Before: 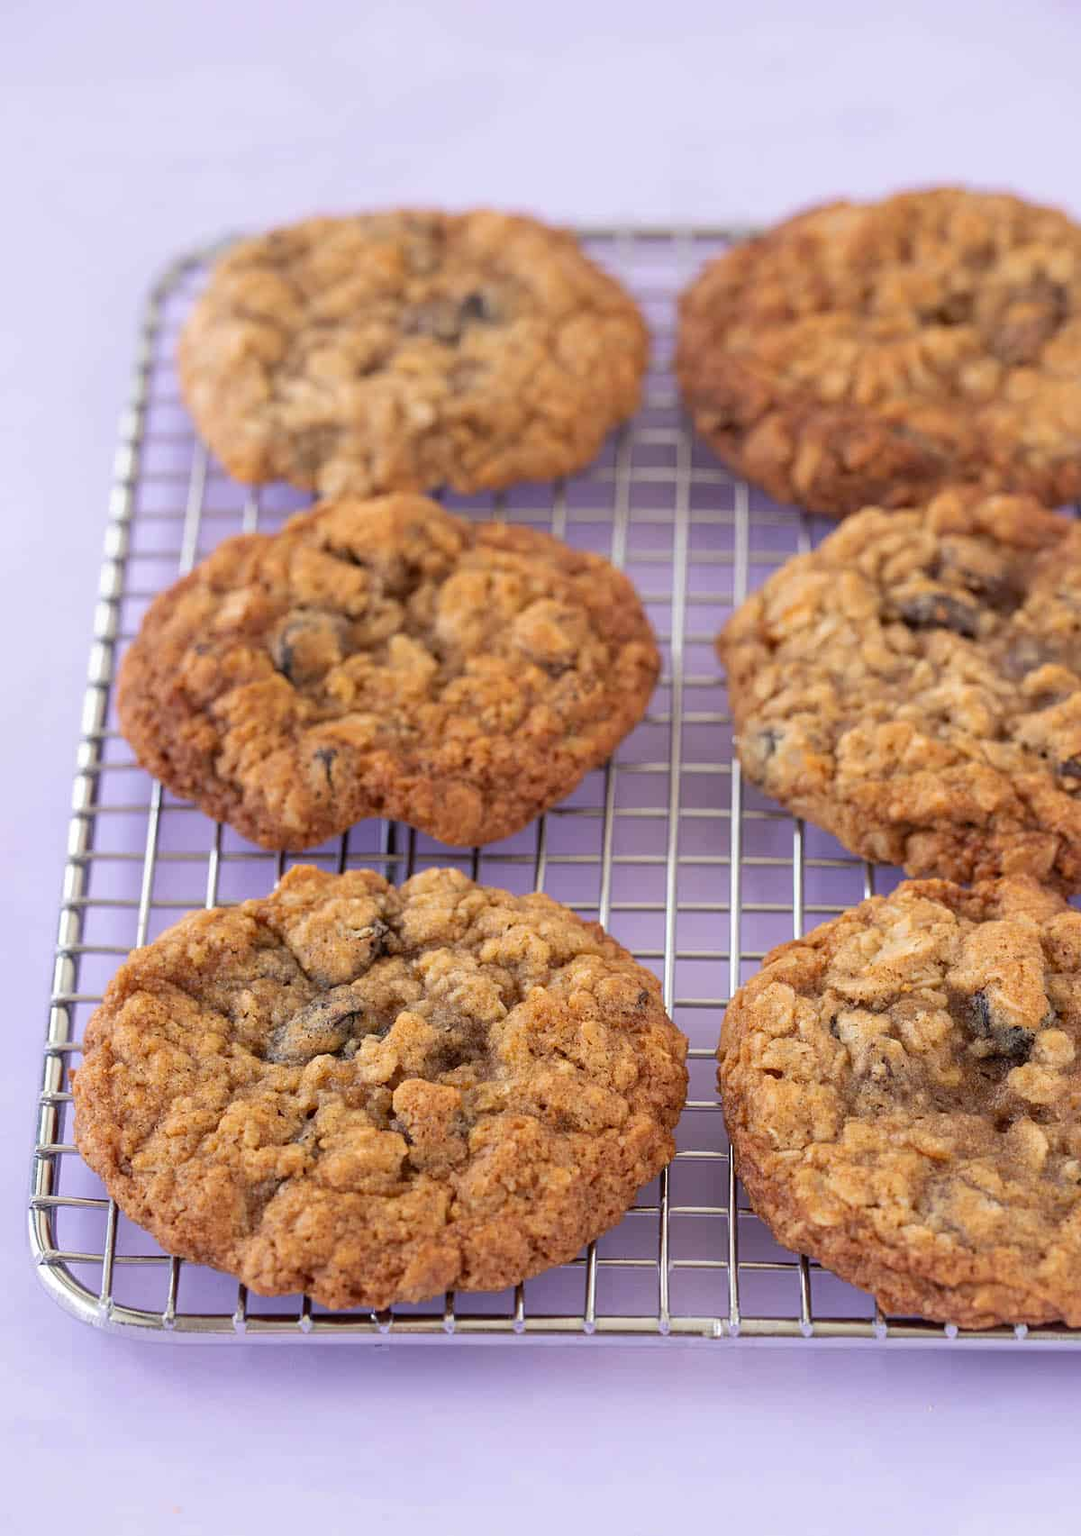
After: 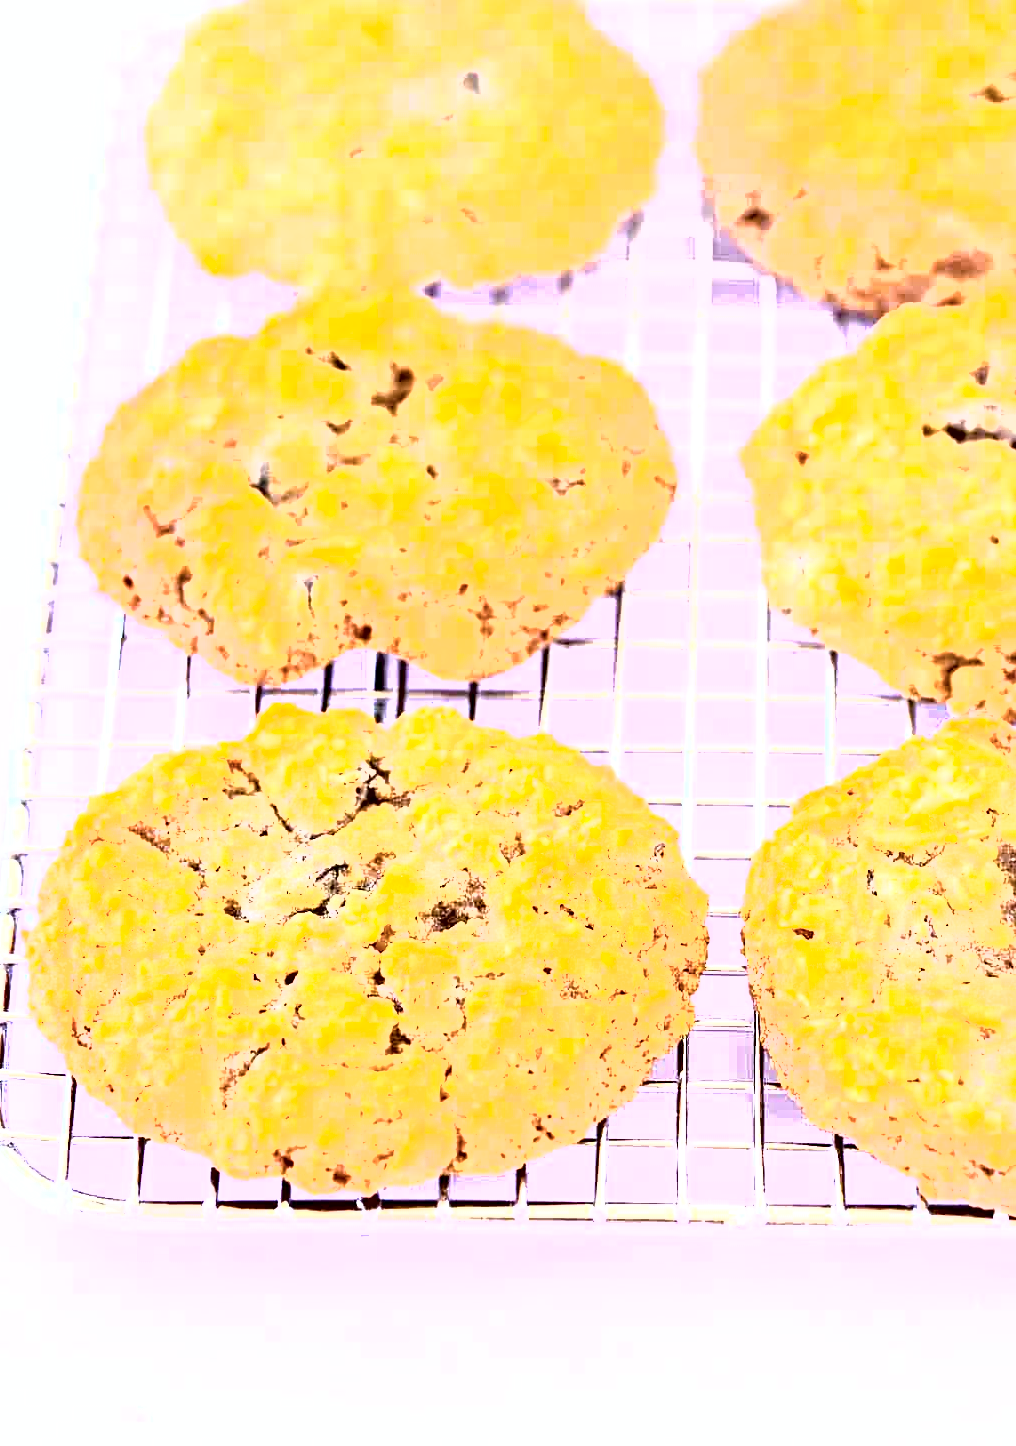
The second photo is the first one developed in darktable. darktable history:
exposure: black level correction 0, exposure 1.2 EV, compensate highlight preservation false
haze removal: compatibility mode true, adaptive false
crop and rotate: left 4.654%, top 15.165%, right 10.645%
color balance rgb: perceptual saturation grading › global saturation 29.477%, perceptual brilliance grading › global brilliance 15.57%, perceptual brilliance grading › shadows -35.414%
tone curve: curves: ch0 [(0, 0) (0.003, 0.01) (0.011, 0.011) (0.025, 0.008) (0.044, 0.007) (0.069, 0.006) (0.1, 0.005) (0.136, 0.015) (0.177, 0.094) (0.224, 0.241) (0.277, 0.369) (0.335, 0.5) (0.399, 0.648) (0.468, 0.811) (0.543, 0.975) (0.623, 0.989) (0.709, 0.989) (0.801, 0.99) (0.898, 0.99) (1, 1)], color space Lab, independent channels, preserve colors none
color calibration: x 0.356, y 0.368, temperature 4730.3 K
